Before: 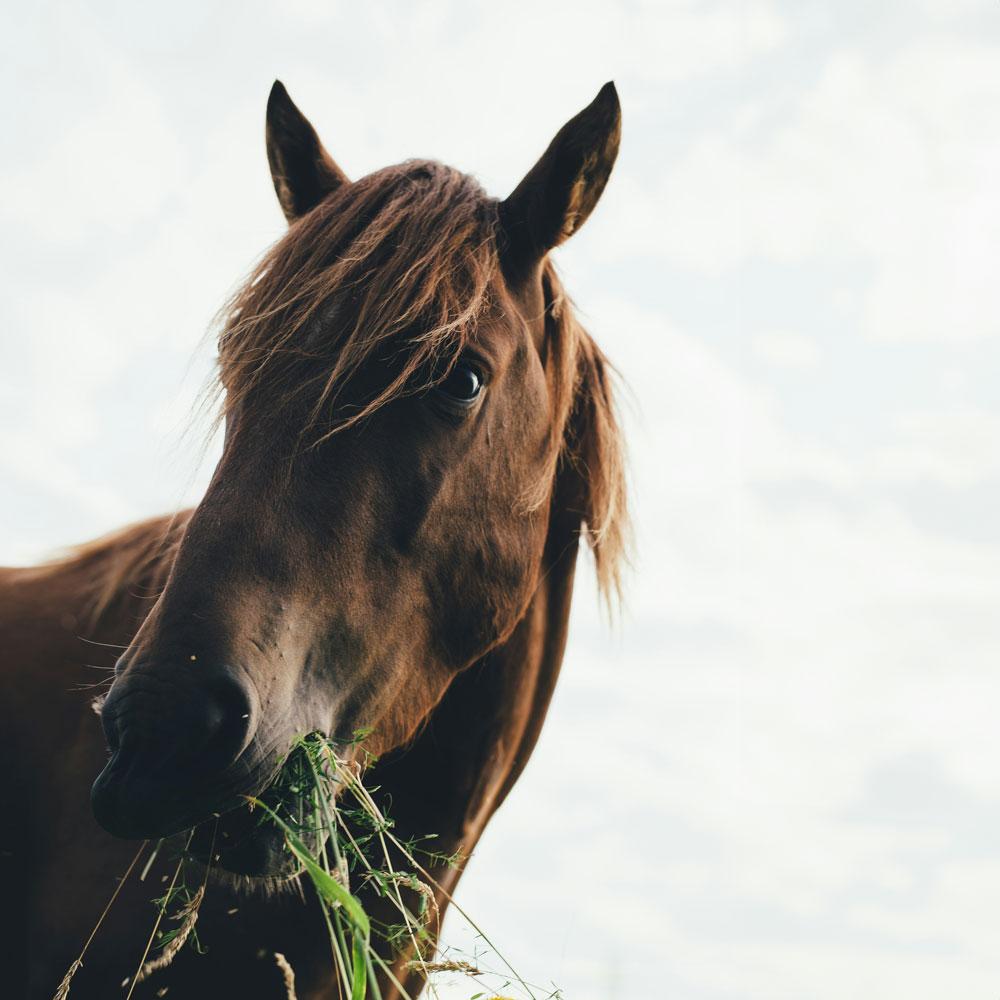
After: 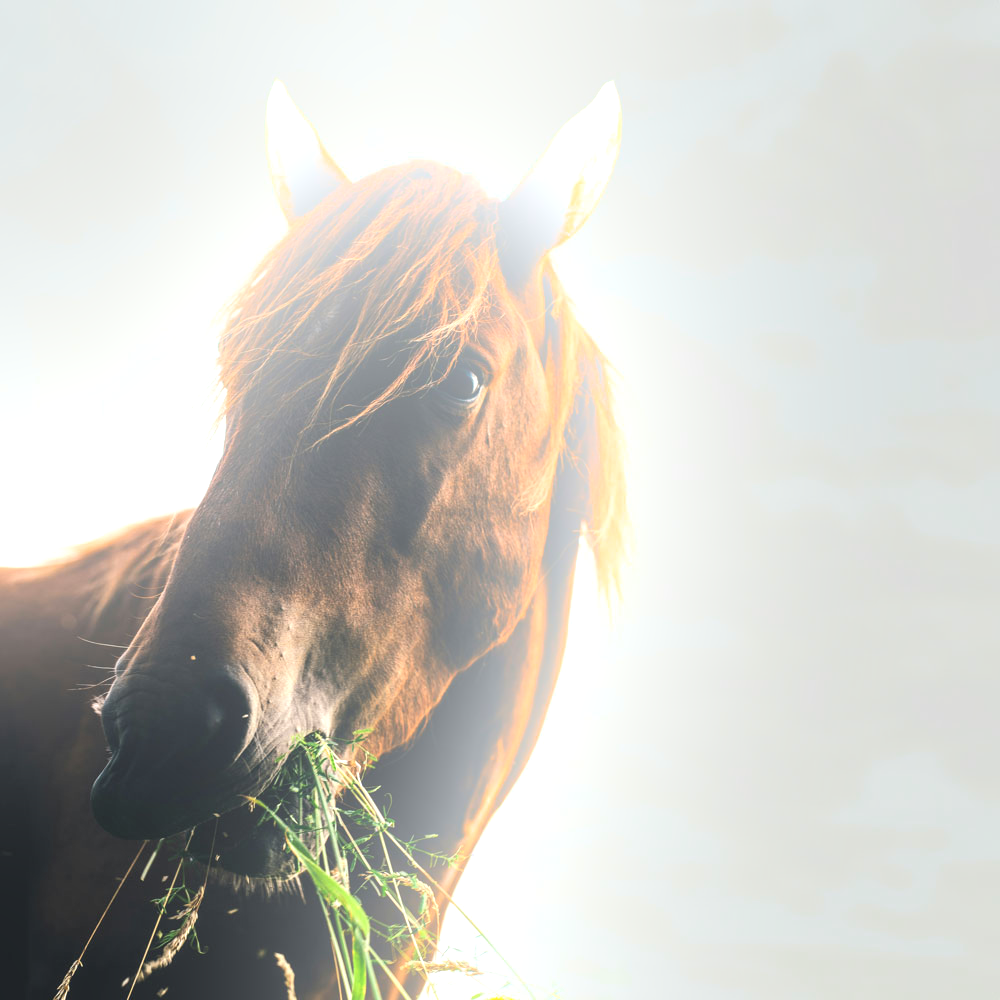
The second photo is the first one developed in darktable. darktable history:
tone equalizer: -8 EV -0.75 EV, -7 EV -0.7 EV, -6 EV -0.6 EV, -5 EV -0.4 EV, -3 EV 0.4 EV, -2 EV 0.6 EV, -1 EV 0.7 EV, +0 EV 0.75 EV, edges refinement/feathering 500, mask exposure compensation -1.57 EV, preserve details no
bloom: size 38%, threshold 95%, strength 30%
local contrast: on, module defaults
exposure: exposure 0.207 EV, compensate highlight preservation false
